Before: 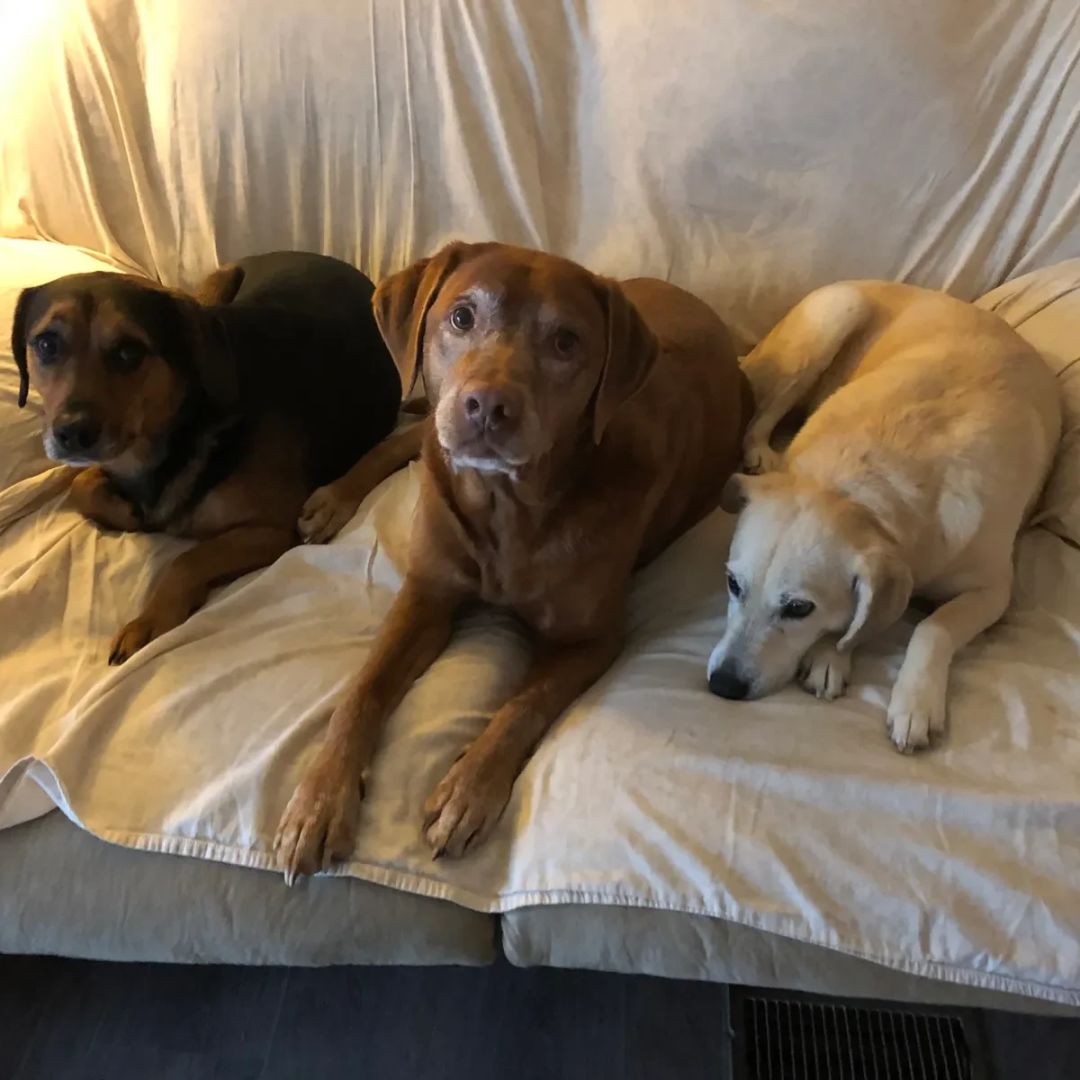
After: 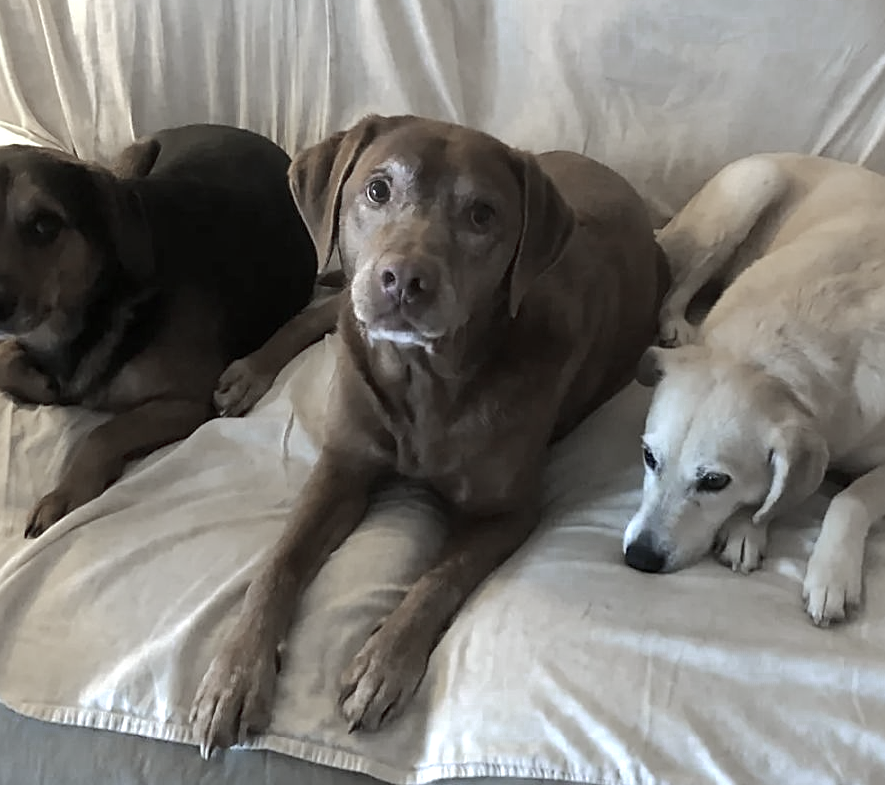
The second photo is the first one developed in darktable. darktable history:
base curve: curves: ch0 [(0, 0) (0.262, 0.32) (0.722, 0.705) (1, 1)]
exposure: exposure 0.493 EV, compensate highlight preservation false
contrast brightness saturation: contrast 0.03, brightness -0.04
white balance: red 0.925, blue 1.046
sharpen: on, module defaults
crop: left 7.856%, top 11.836%, right 10.12%, bottom 15.387%
color zones: curves: ch0 [(0, 0.613) (0.01, 0.613) (0.245, 0.448) (0.498, 0.529) (0.642, 0.665) (0.879, 0.777) (0.99, 0.613)]; ch1 [(0, 0.272) (0.219, 0.127) (0.724, 0.346)]
